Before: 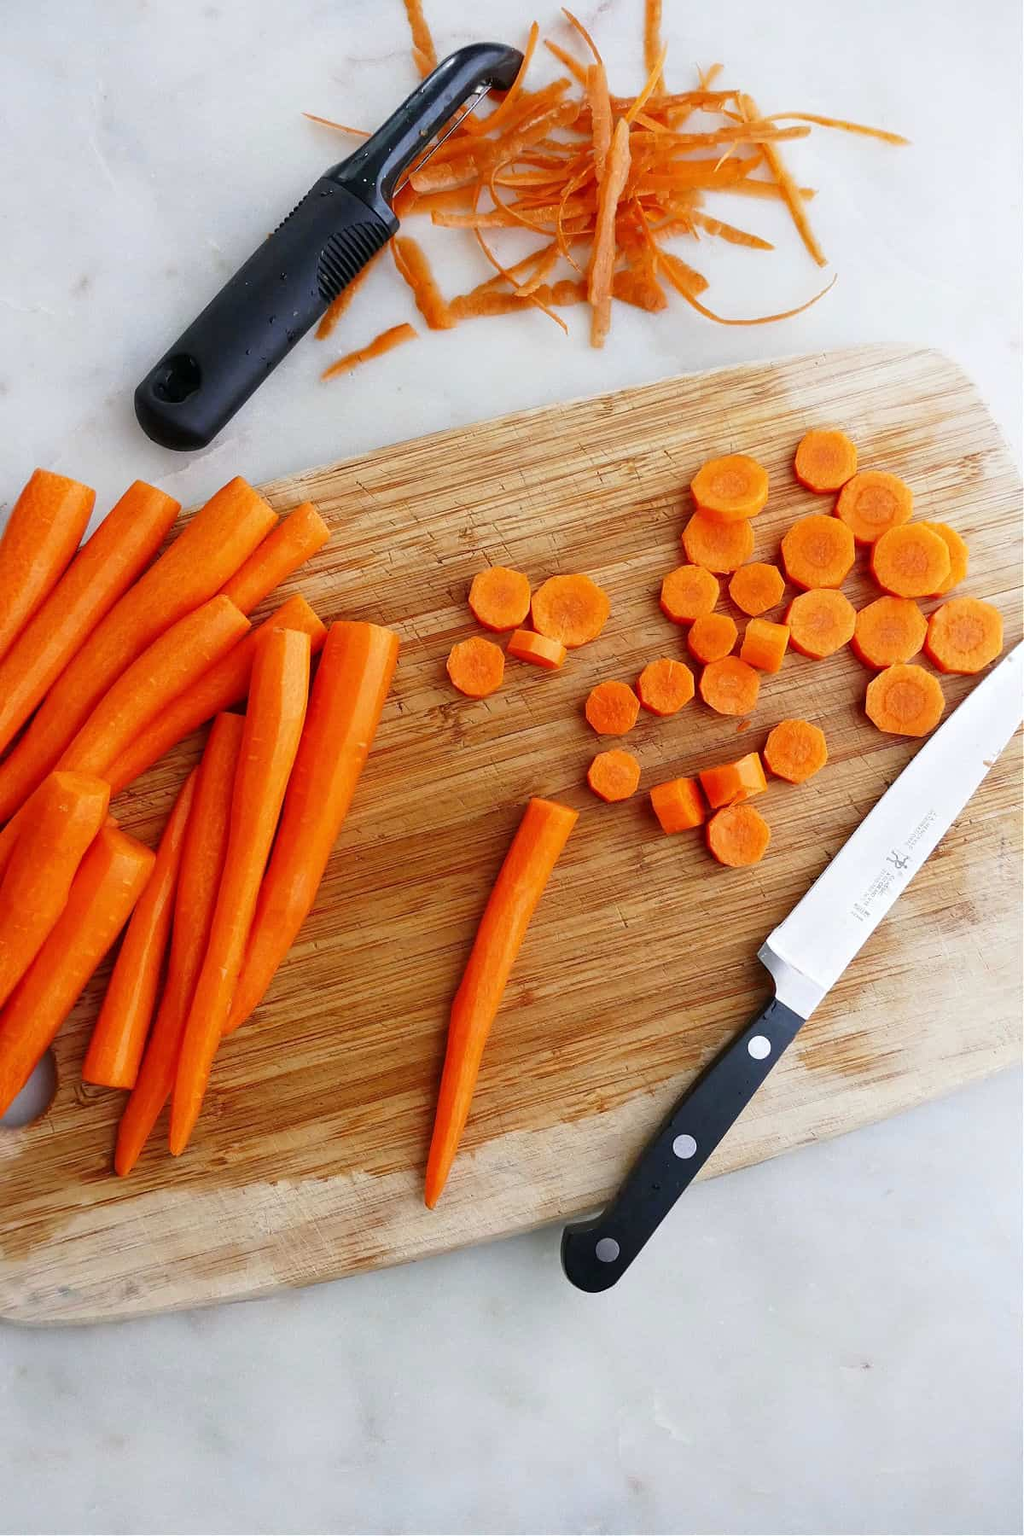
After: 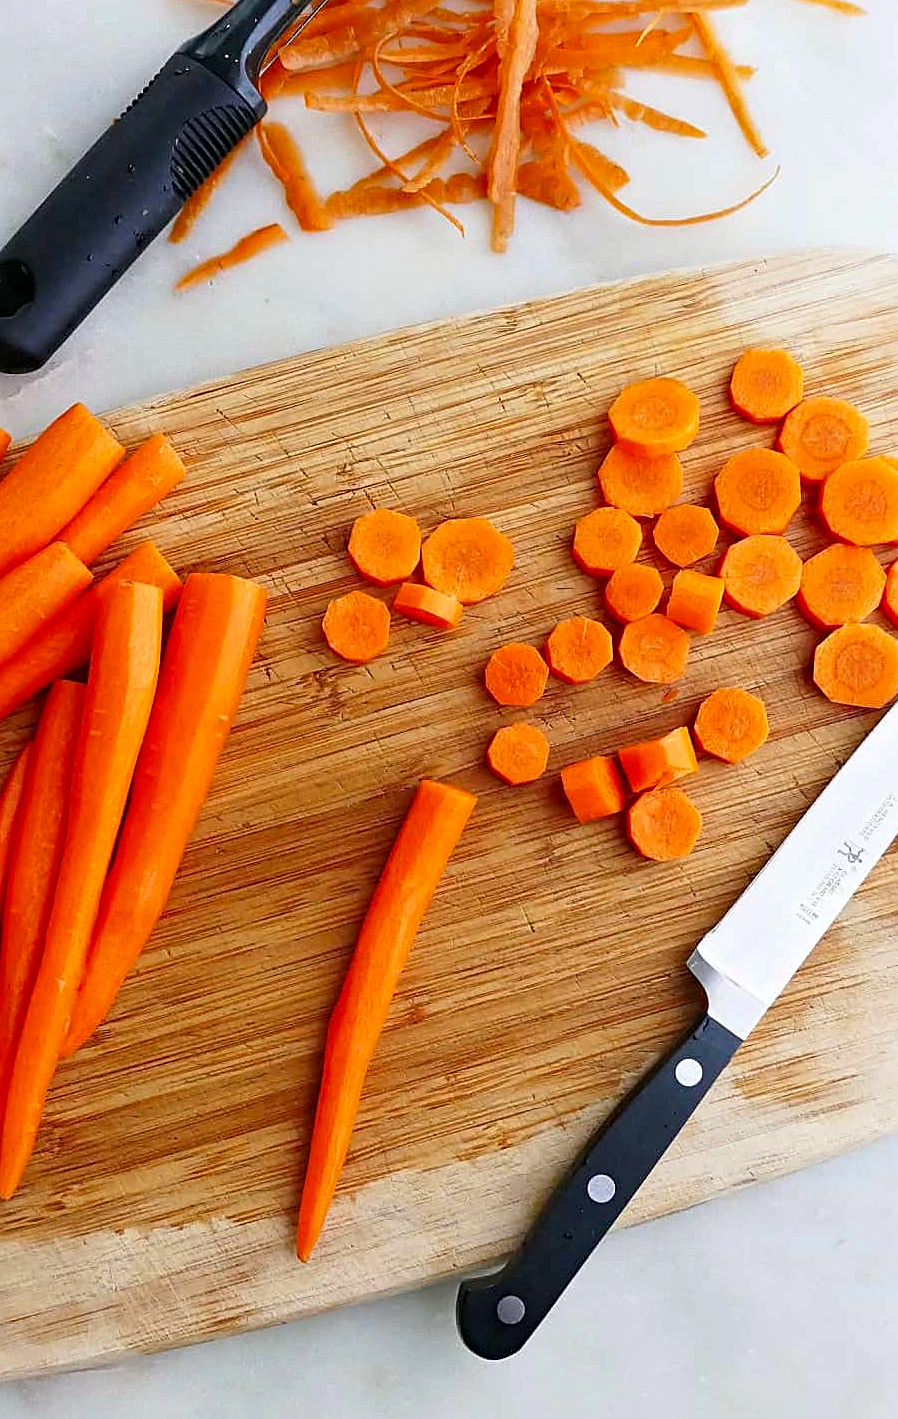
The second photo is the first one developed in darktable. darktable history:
crop: left 16.768%, top 8.653%, right 8.362%, bottom 12.485%
sharpen: on, module defaults
contrast brightness saturation: contrast 0.1, brightness 0.03, saturation 0.09
haze removal: compatibility mode true, adaptive false
